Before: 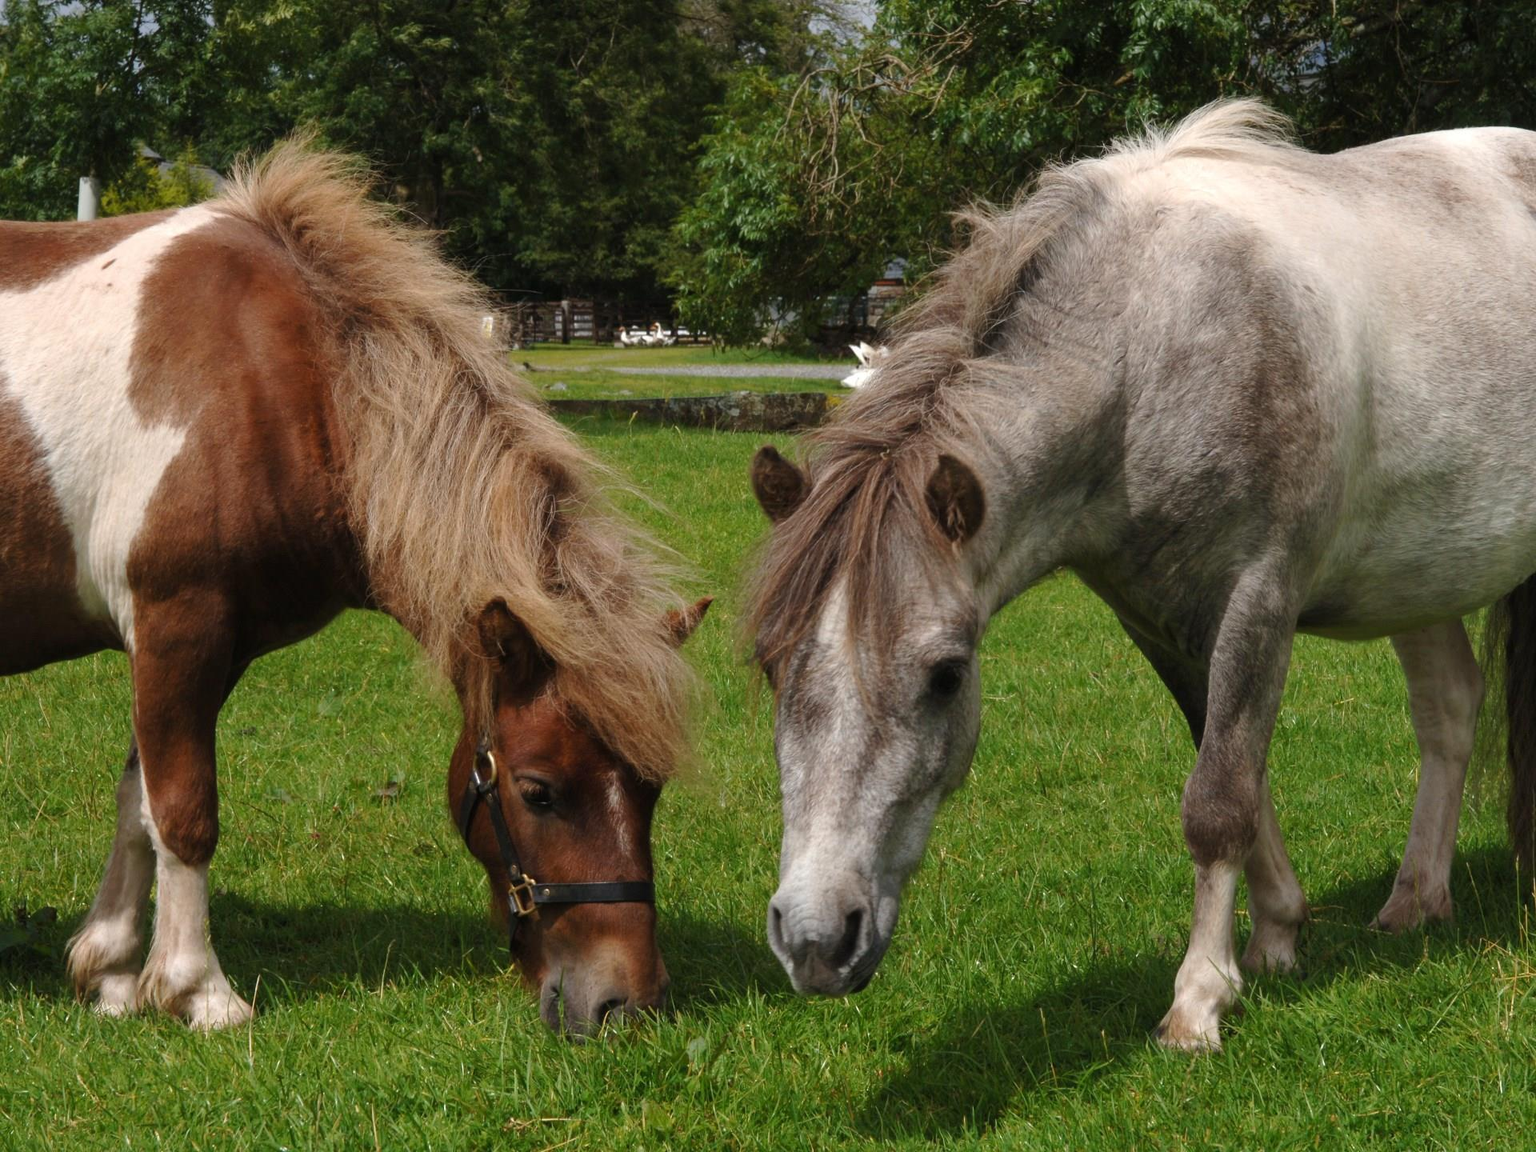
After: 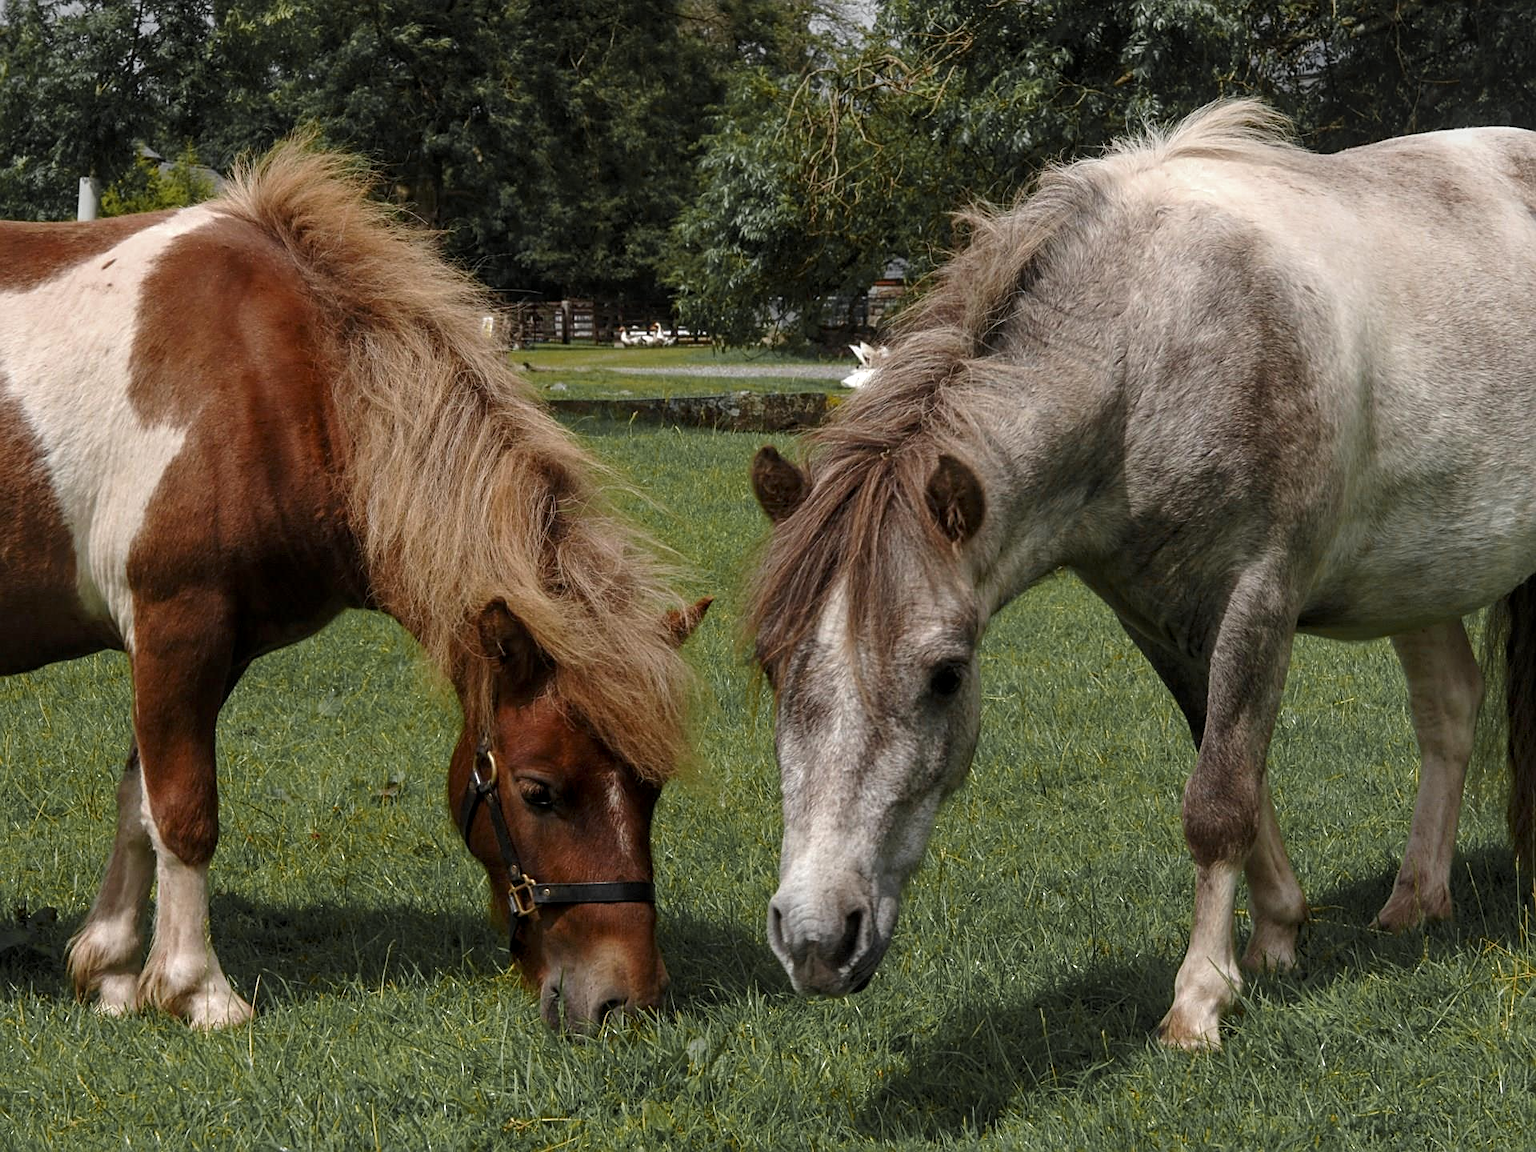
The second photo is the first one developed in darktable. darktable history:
color zones: curves: ch0 [(0.004, 0.388) (0.125, 0.392) (0.25, 0.404) (0.375, 0.5) (0.5, 0.5) (0.625, 0.5) (0.75, 0.5) (0.875, 0.5)]; ch1 [(0, 0.5) (0.125, 0.5) (0.25, 0.5) (0.375, 0.124) (0.524, 0.124) (0.645, 0.128) (0.789, 0.132) (0.914, 0.096) (0.998, 0.068)]
local contrast: on, module defaults
bloom: size 13.65%, threshold 98.39%, strength 4.82%
sharpen: on, module defaults
